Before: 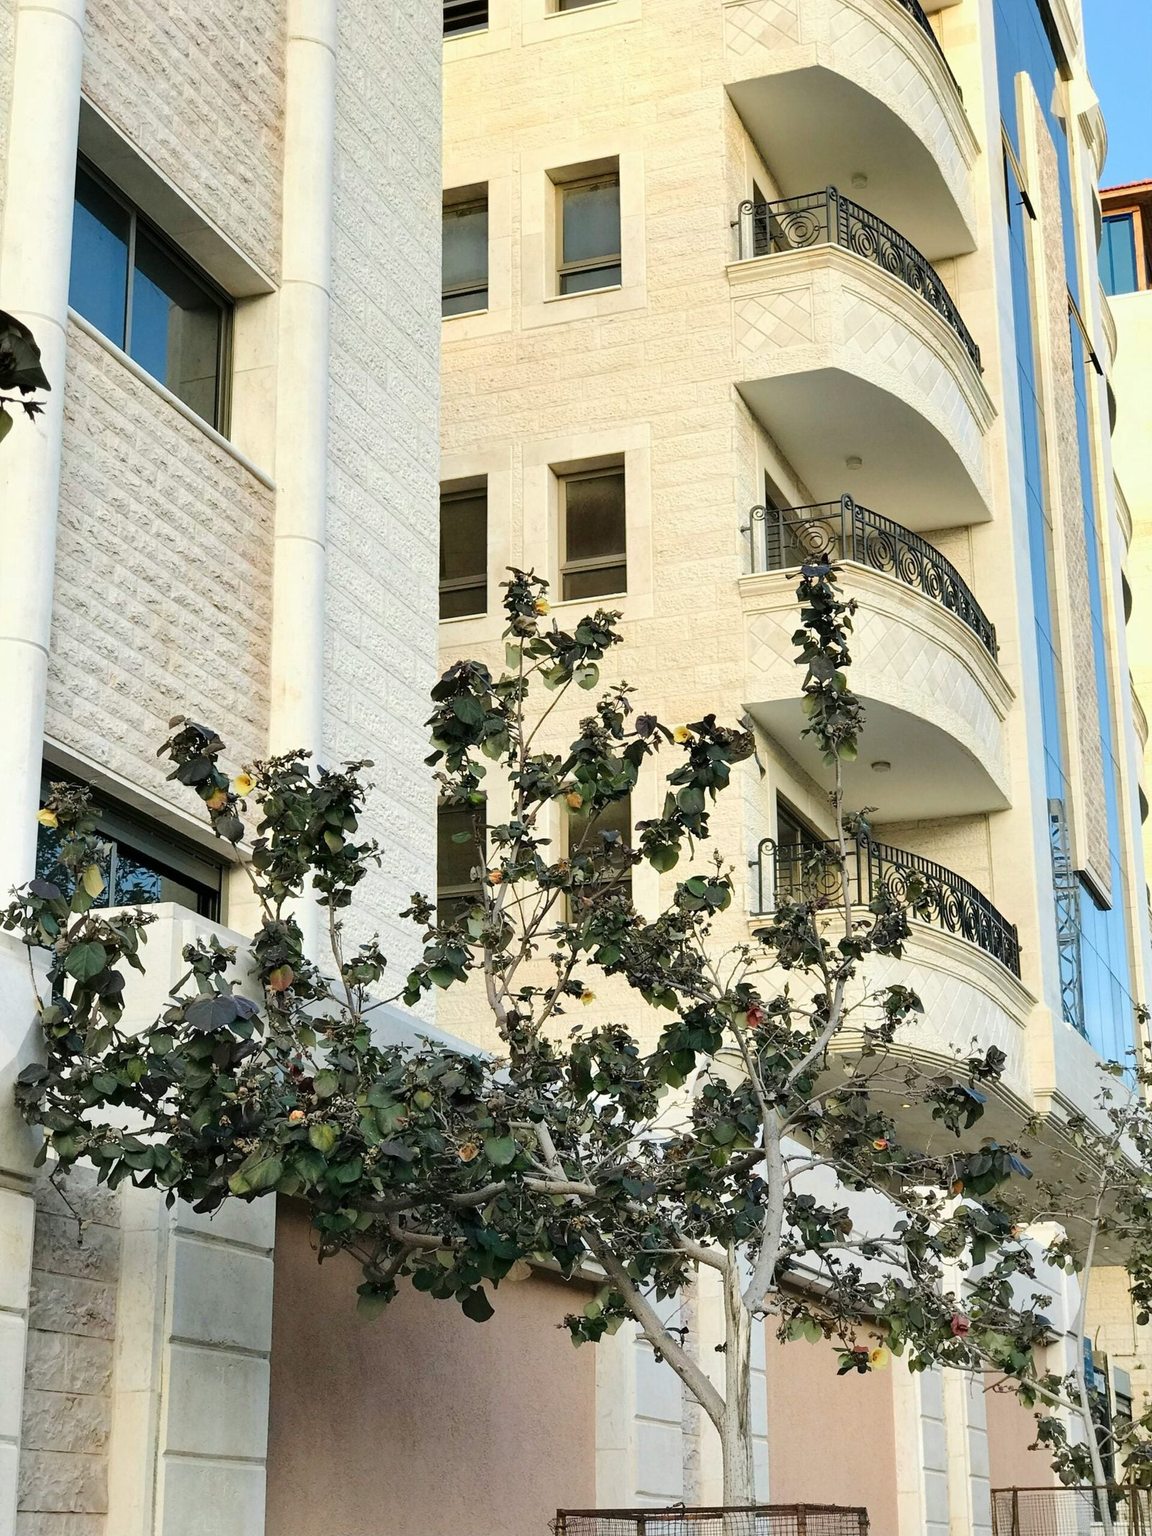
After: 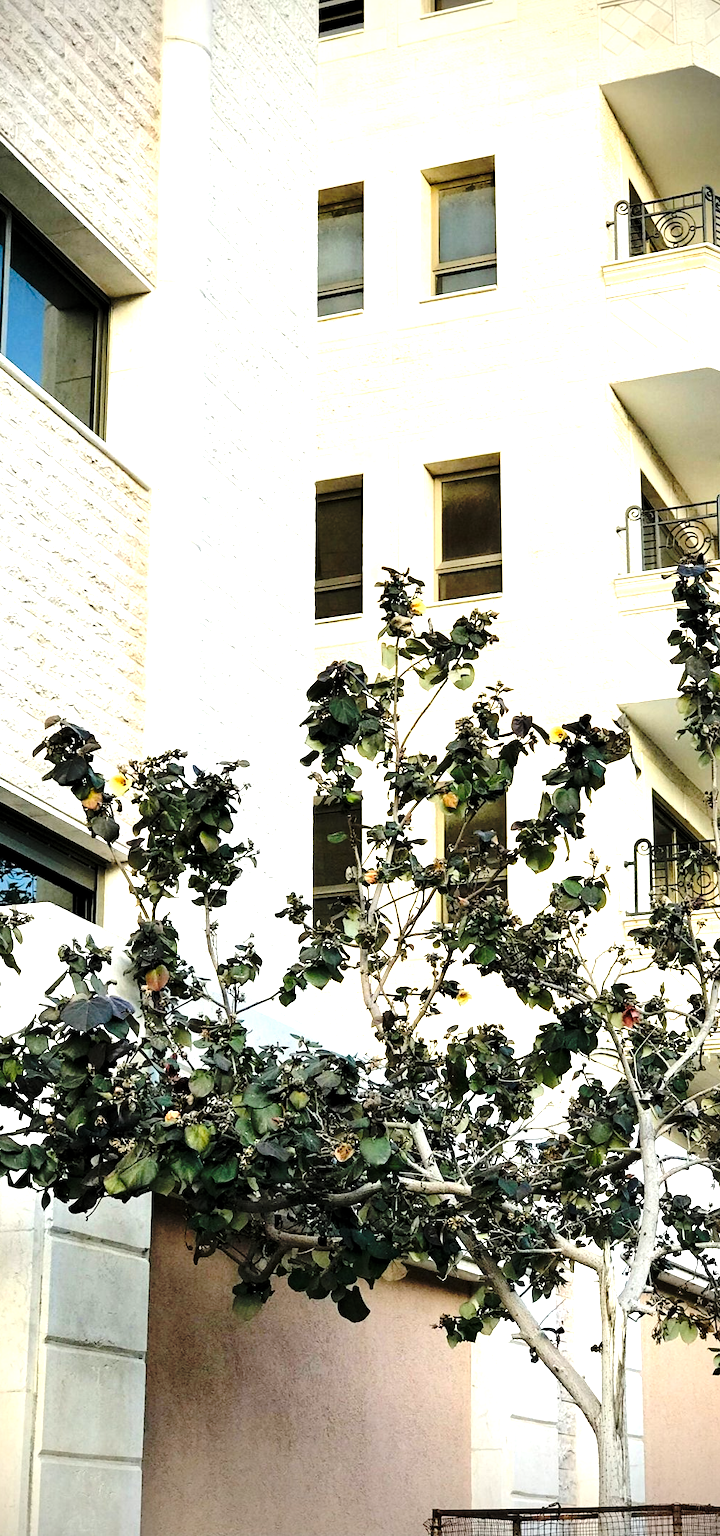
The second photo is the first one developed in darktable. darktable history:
crop: left 10.835%, right 26.578%
tone equalizer: -8 EV -0.388 EV, -7 EV -0.372 EV, -6 EV -0.317 EV, -5 EV -0.187 EV, -3 EV 0.242 EV, -2 EV 0.306 EV, -1 EV 0.376 EV, +0 EV 0.389 EV, edges refinement/feathering 500, mask exposure compensation -1.57 EV, preserve details no
vignetting: fall-off radius 31.03%, brightness -0.589, saturation -0.107
base curve: curves: ch0 [(0, 0) (0.073, 0.04) (0.157, 0.139) (0.492, 0.492) (0.758, 0.758) (1, 1)], preserve colors none
exposure: black level correction 0, exposure 0.698 EV, compensate highlight preservation false
levels: white 99.95%, levels [0.026, 0.507, 0.987]
